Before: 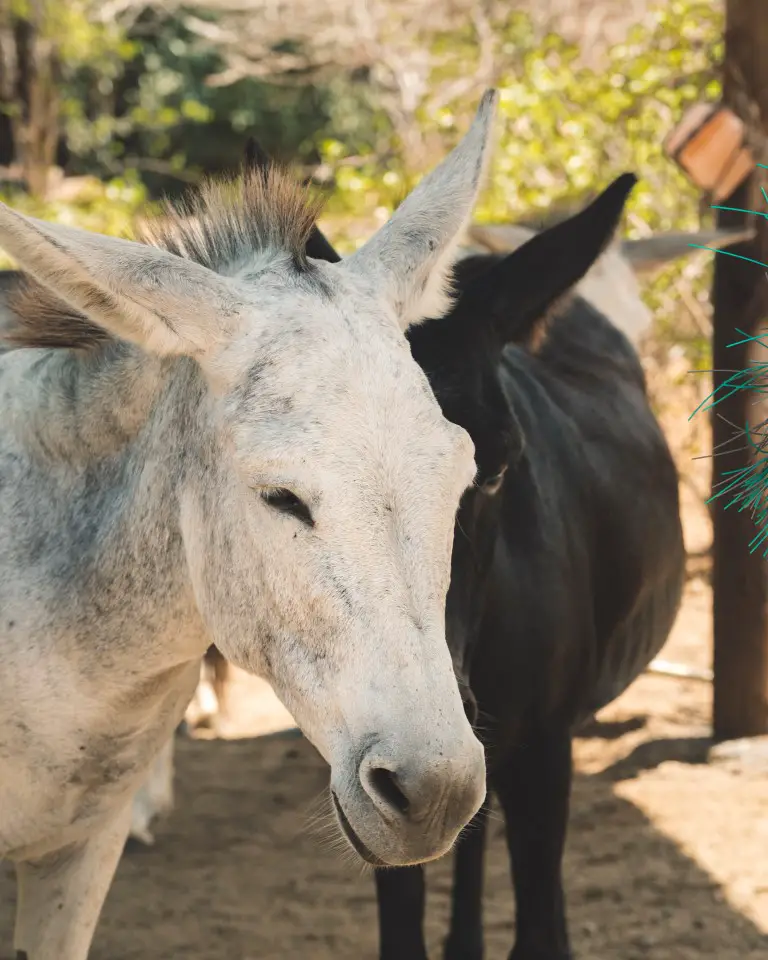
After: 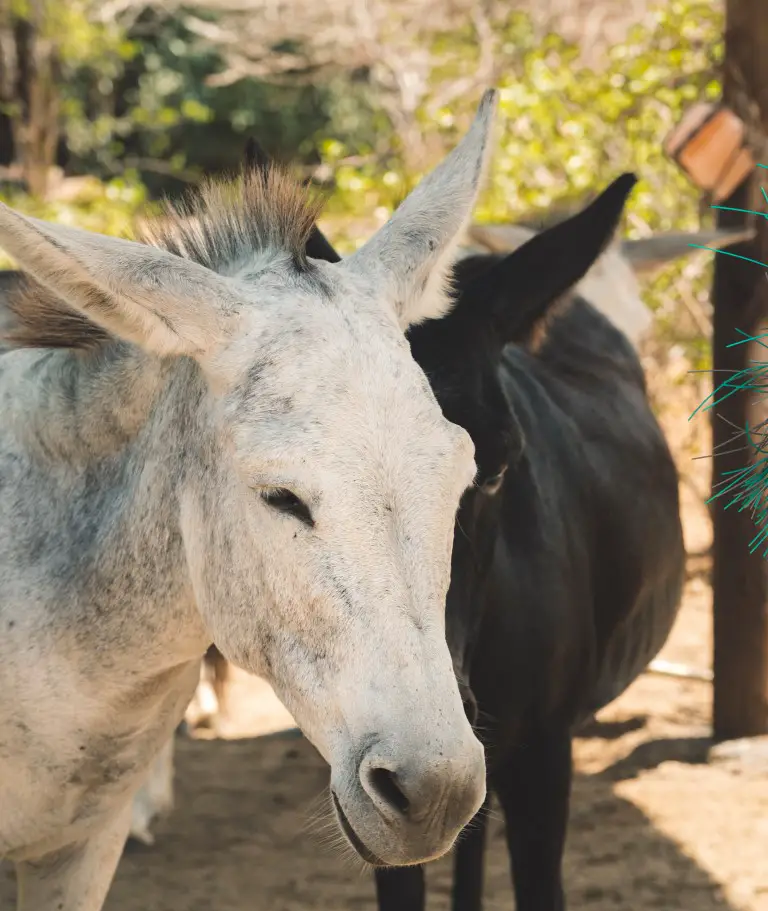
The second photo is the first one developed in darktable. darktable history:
vibrance: vibrance 15%
crop and rotate: top 0%, bottom 5.097%
